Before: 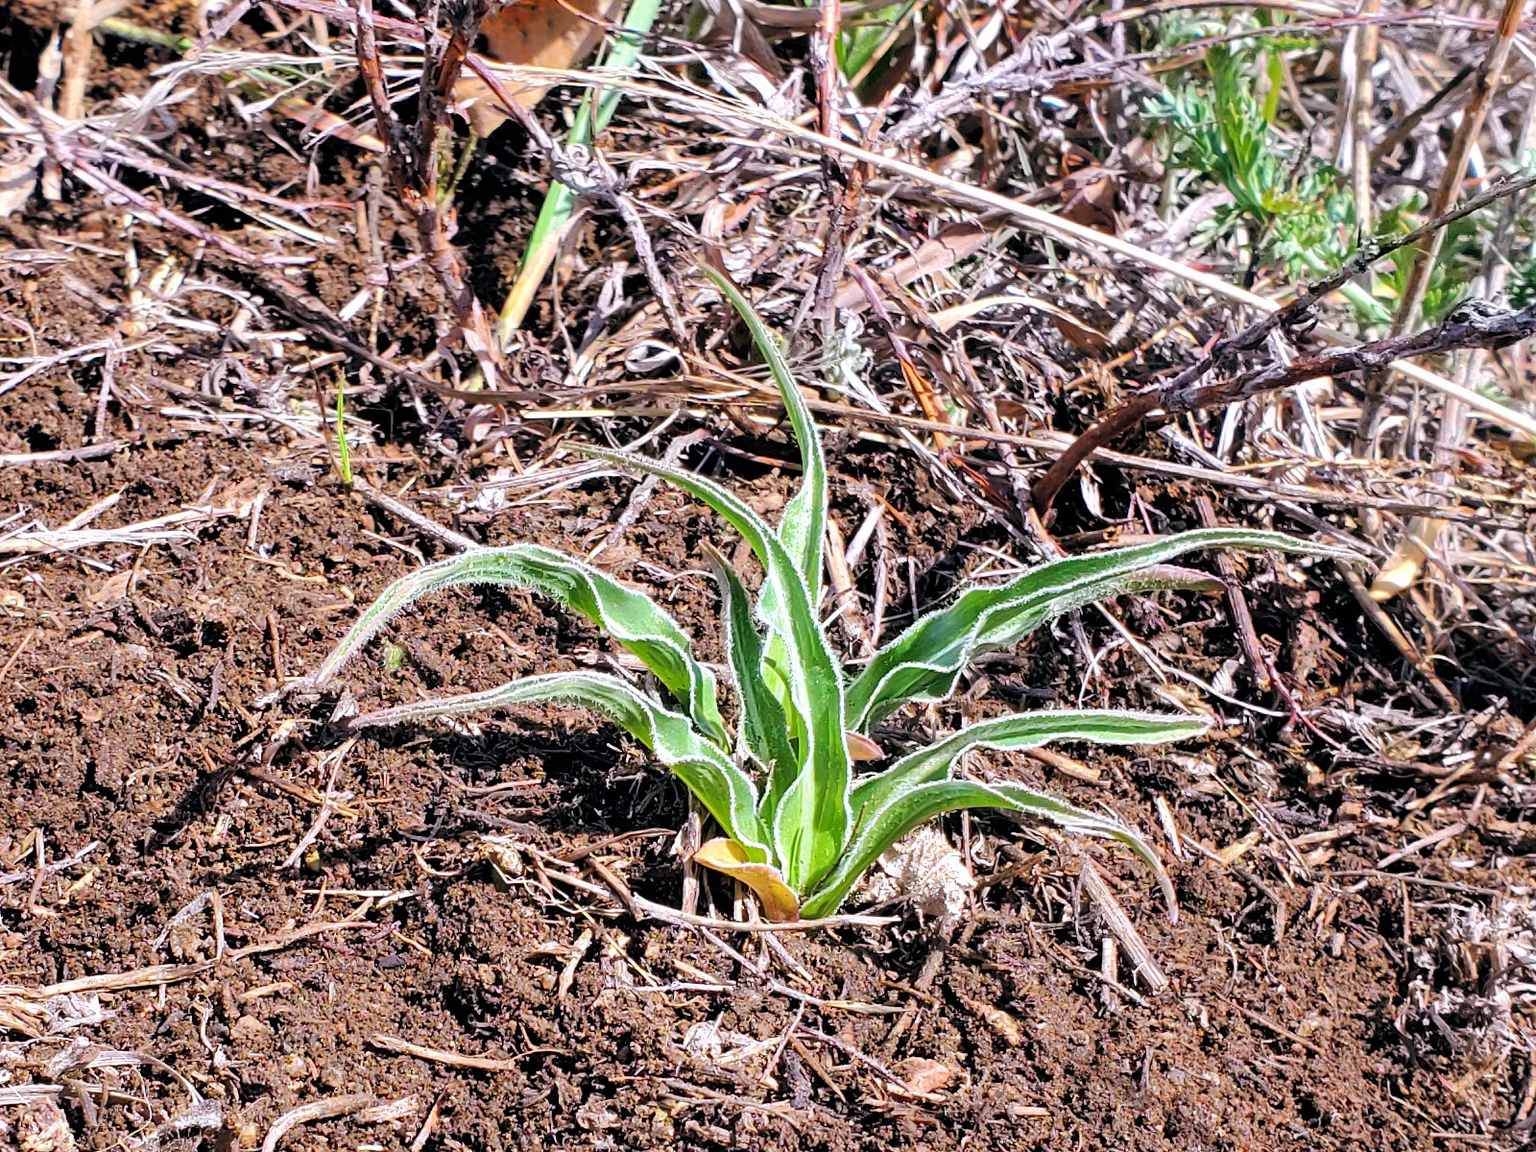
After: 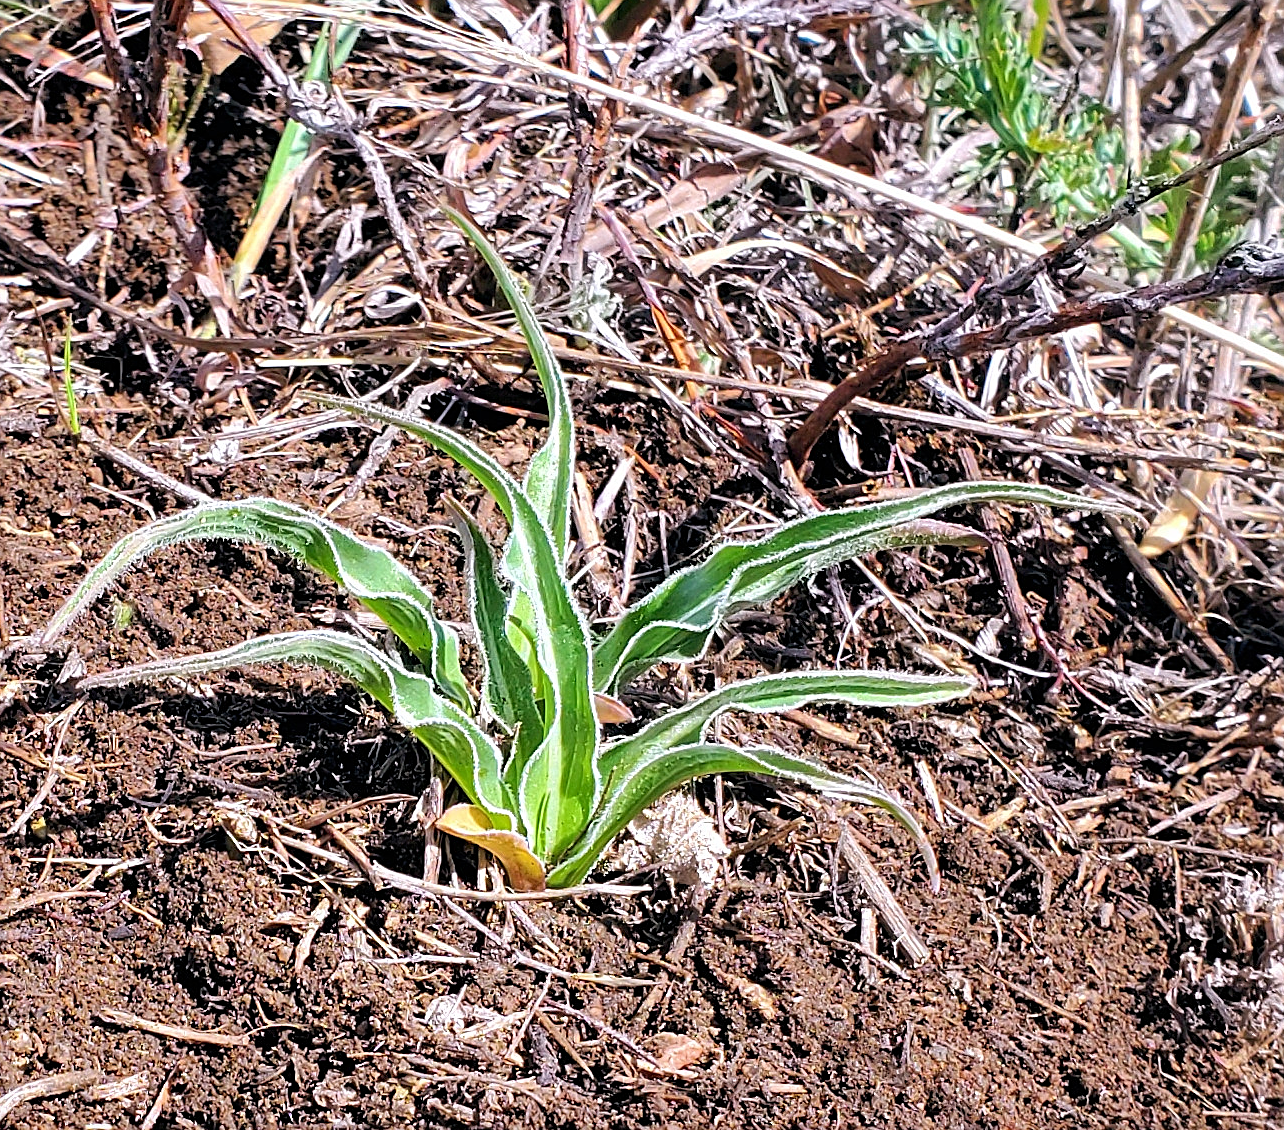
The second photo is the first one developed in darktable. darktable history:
sharpen: on, module defaults
crop and rotate: left 17.959%, top 5.771%, right 1.742%
